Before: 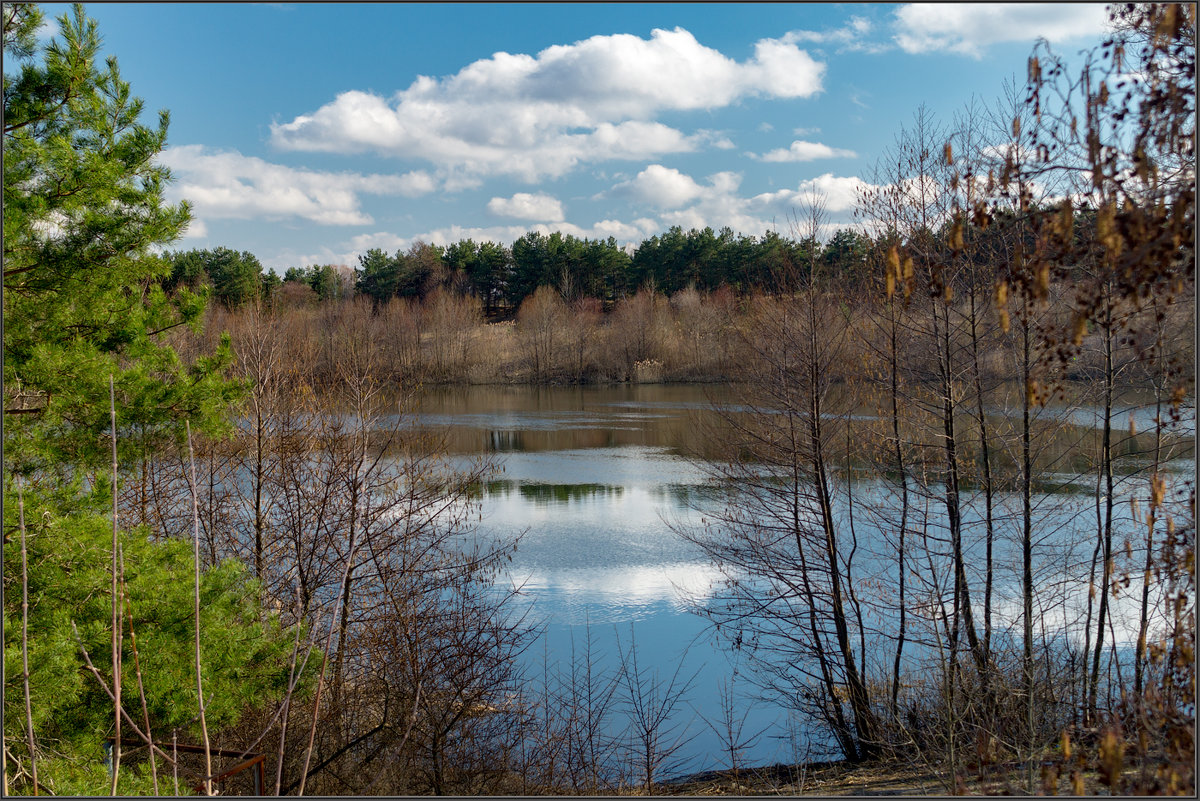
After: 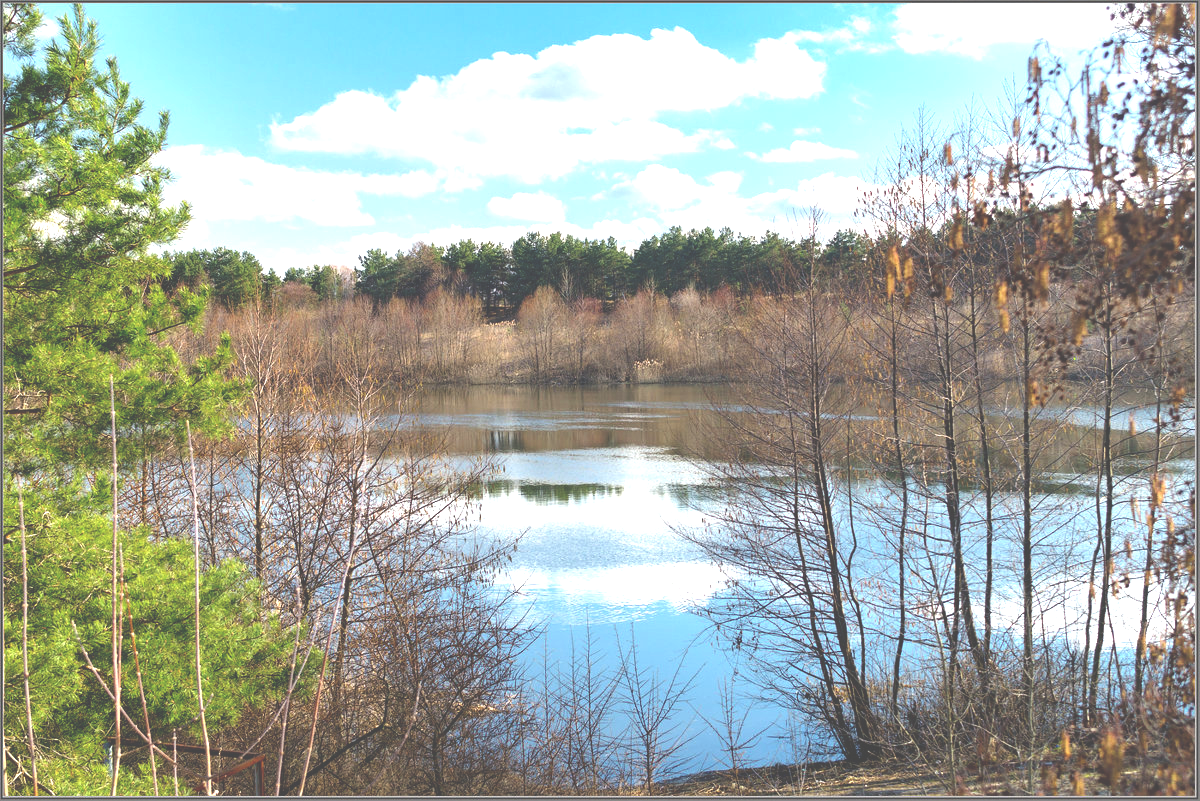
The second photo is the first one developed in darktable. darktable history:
exposure: black level correction -0.023, exposure 1.393 EV, compensate highlight preservation false
